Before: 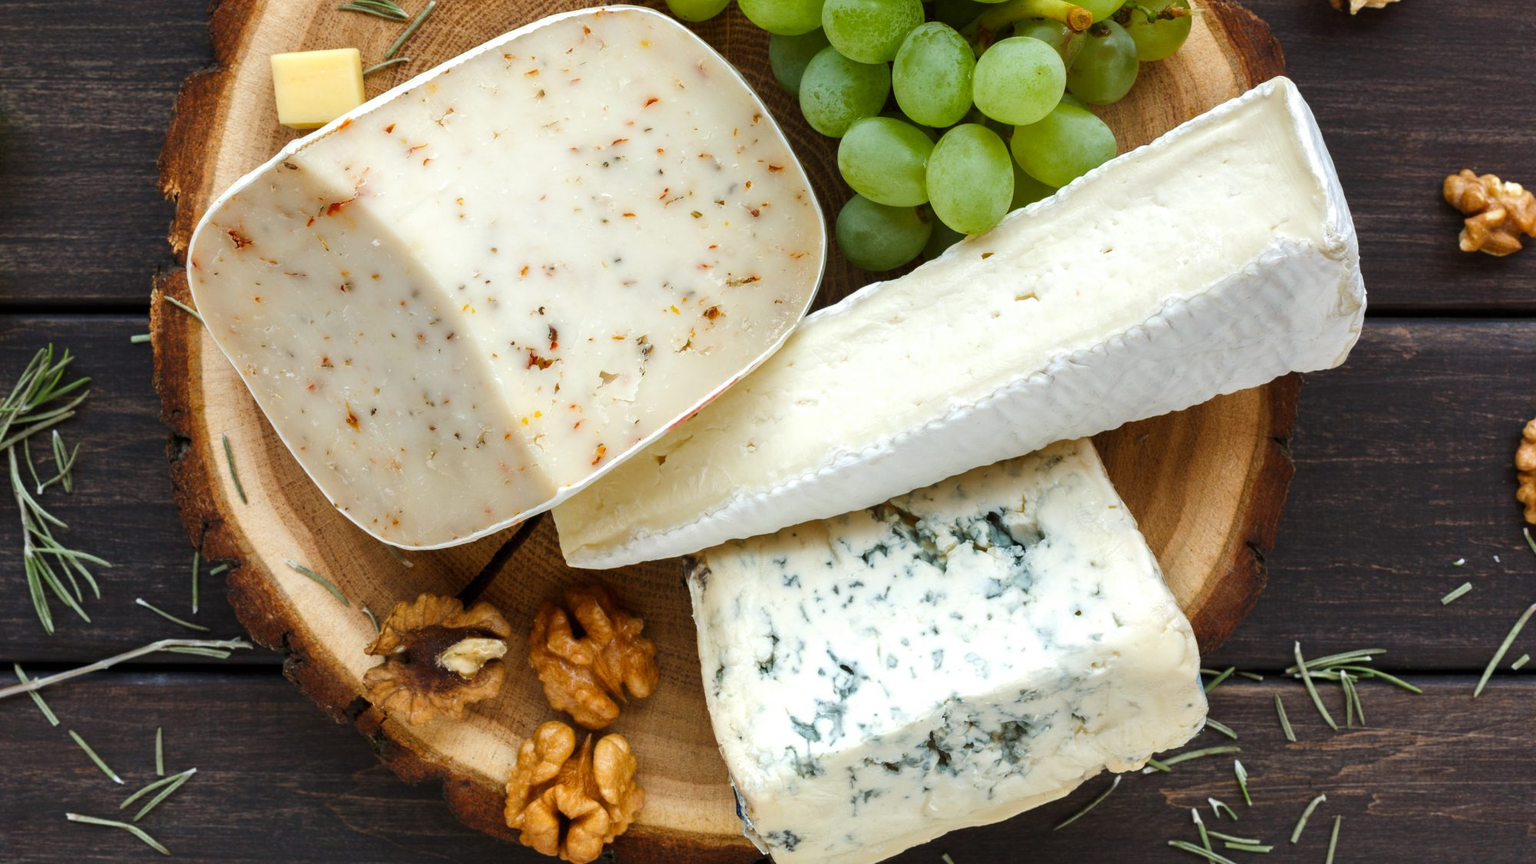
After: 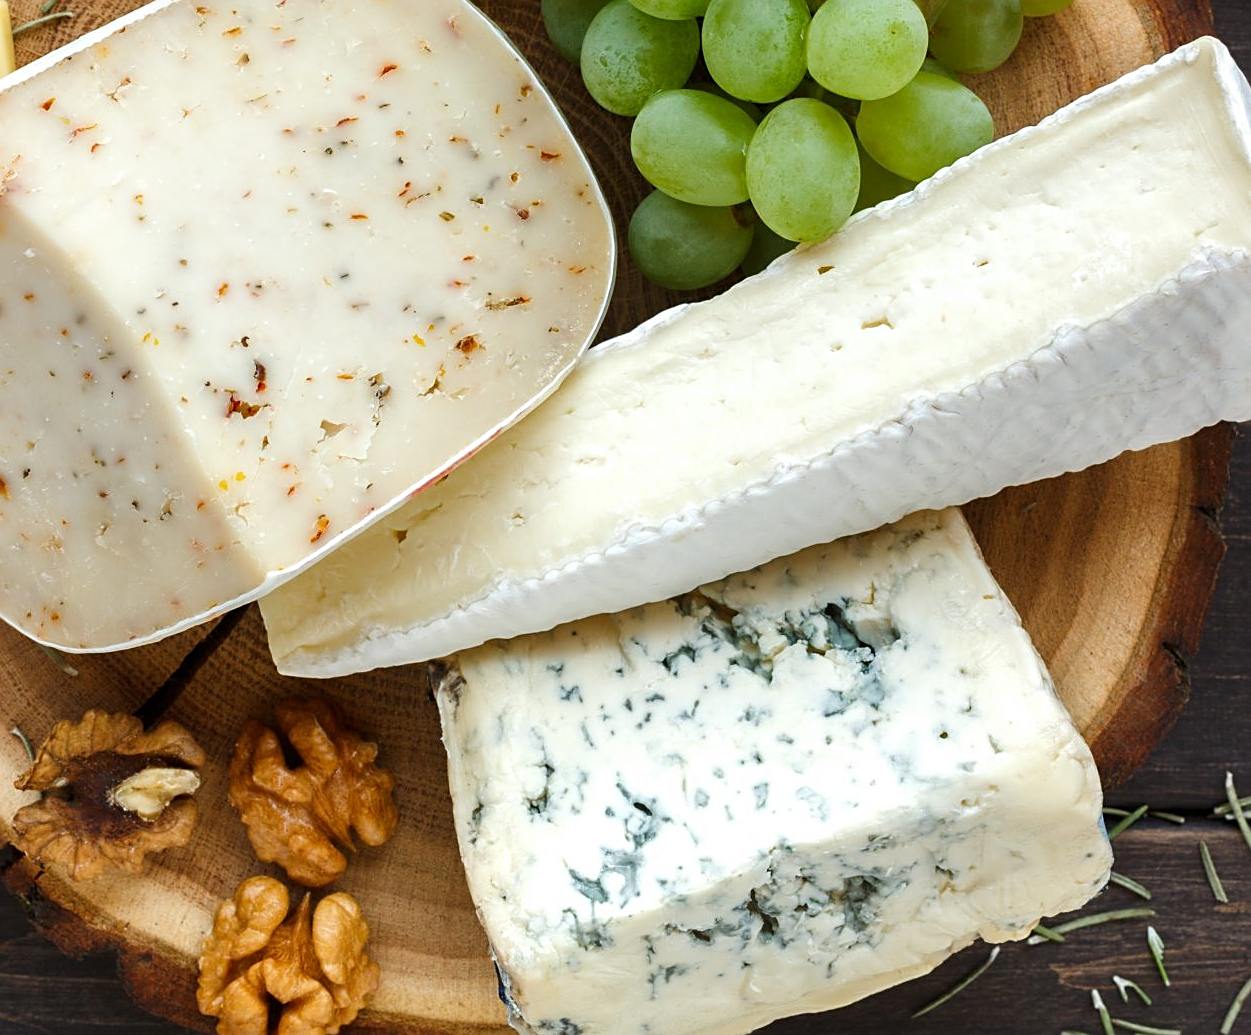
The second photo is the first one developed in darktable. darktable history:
crop and rotate: left 23.047%, top 5.624%, right 14.359%, bottom 2.291%
sharpen: on, module defaults
